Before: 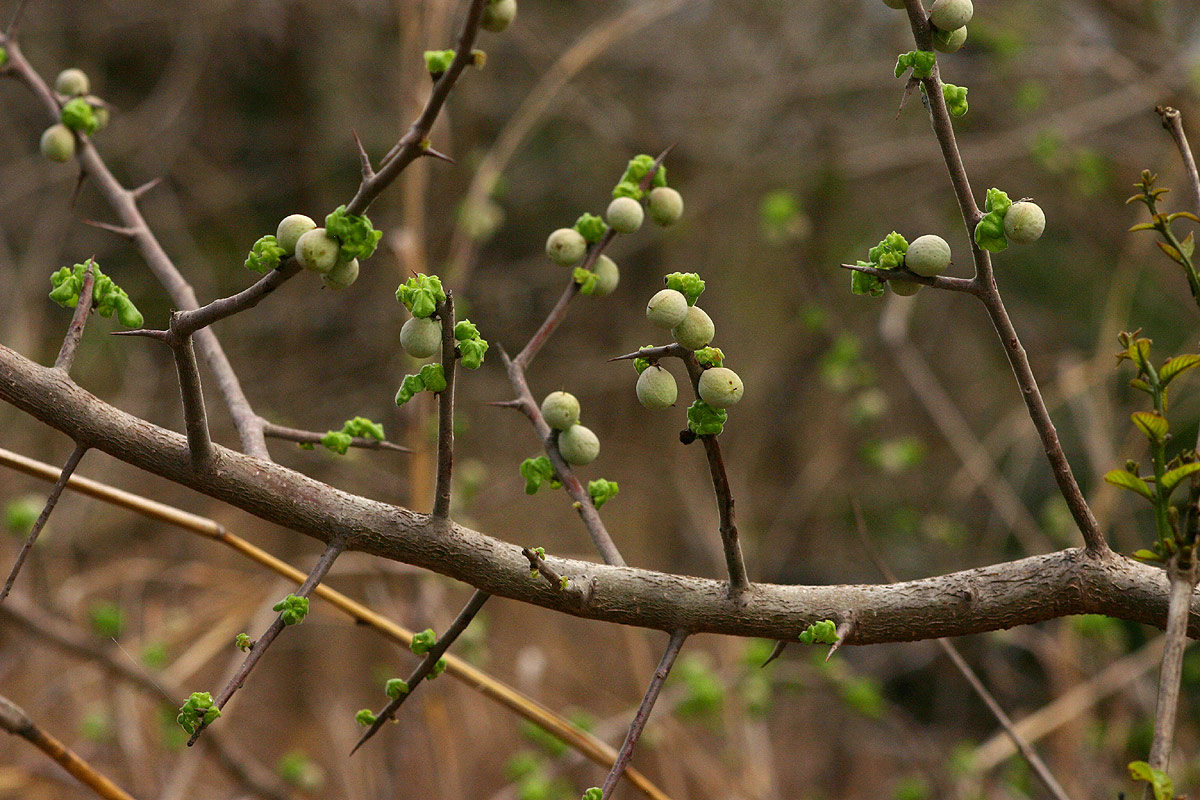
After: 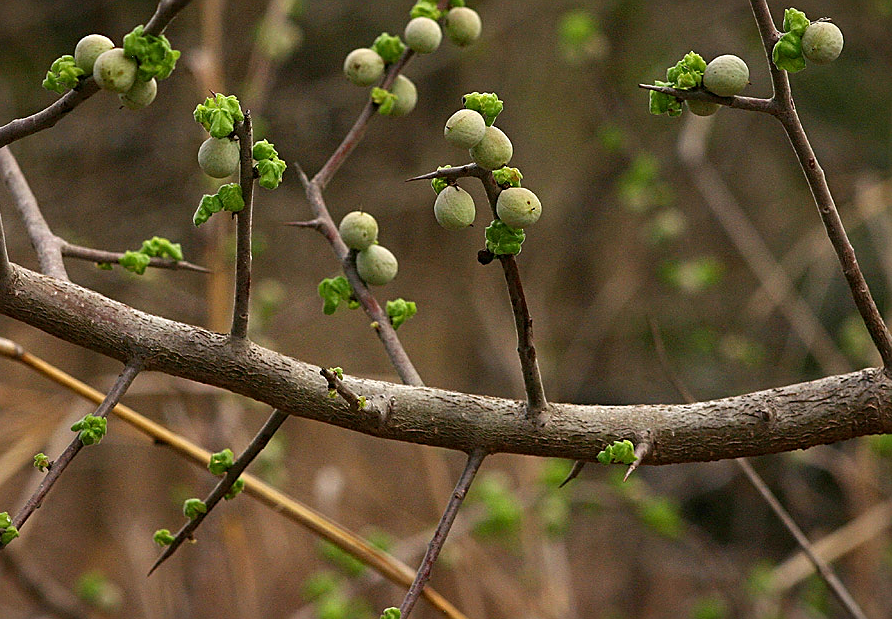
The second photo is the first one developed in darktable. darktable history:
crop: left 16.846%, top 22.576%, right 8.745%
vignetting: fall-off start 100.8%, fall-off radius 65%, saturation -0.036, center (-0.032, -0.04), automatic ratio true
sharpen: on, module defaults
